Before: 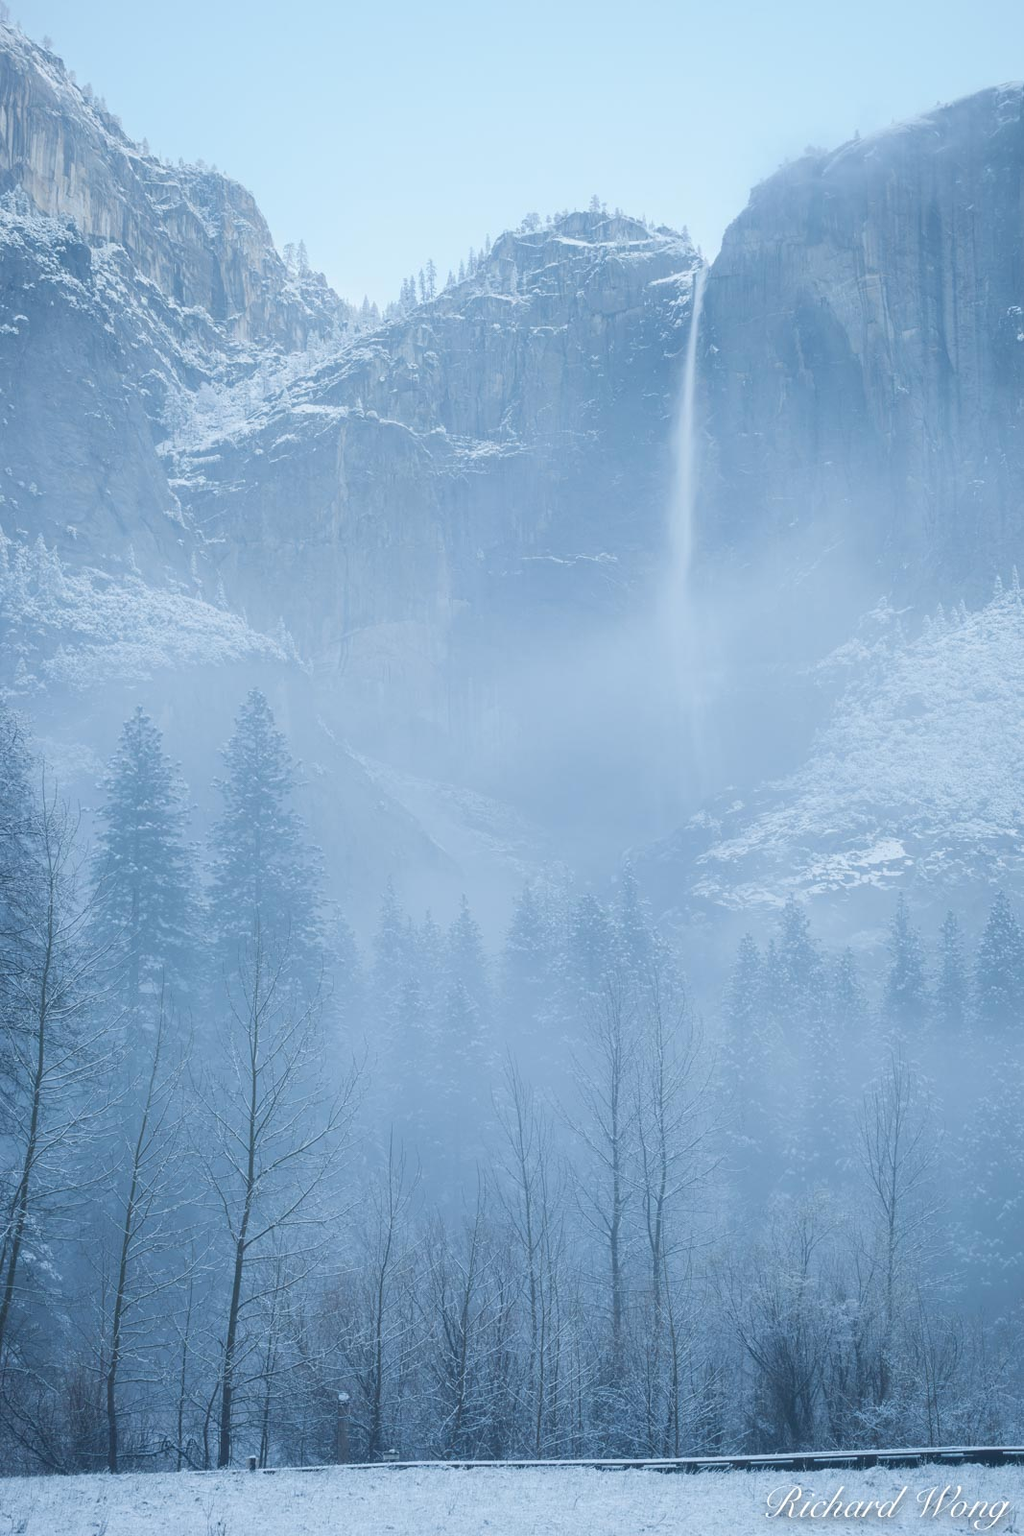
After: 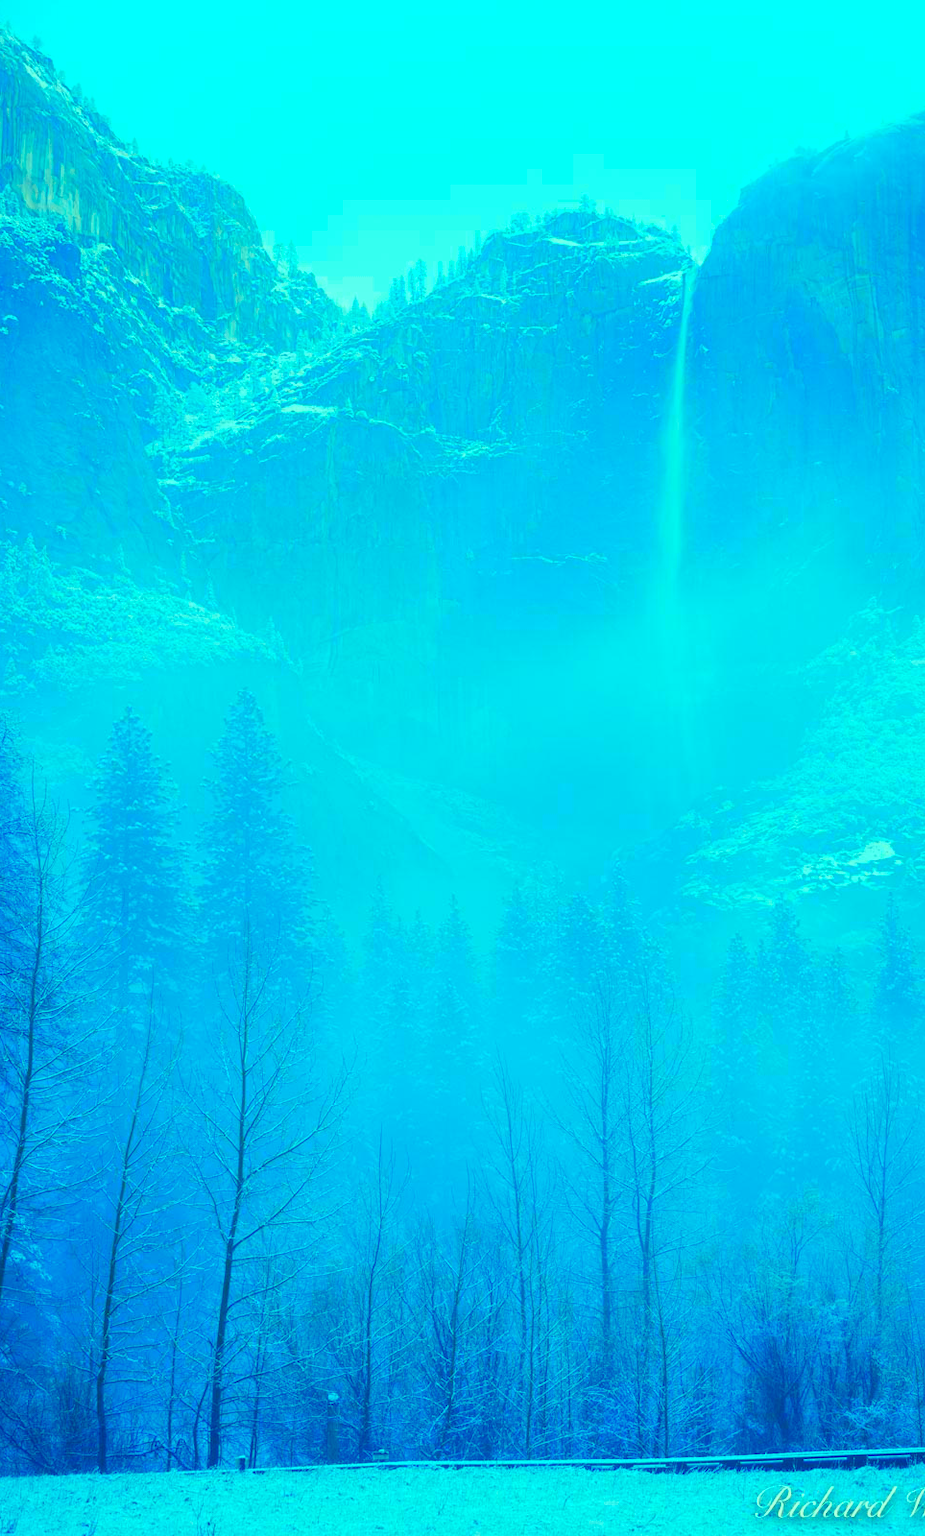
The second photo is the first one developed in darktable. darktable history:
color correction: highlights b* 0.04, saturation 2.97
crop and rotate: left 1.043%, right 8.57%
color balance rgb: highlights gain › luminance 15.499%, highlights gain › chroma 7.053%, highlights gain › hue 127.28°, global offset › luminance -0.506%, perceptual saturation grading › global saturation 20%, perceptual saturation grading › highlights -49.918%, perceptual saturation grading › shadows 25.779%
